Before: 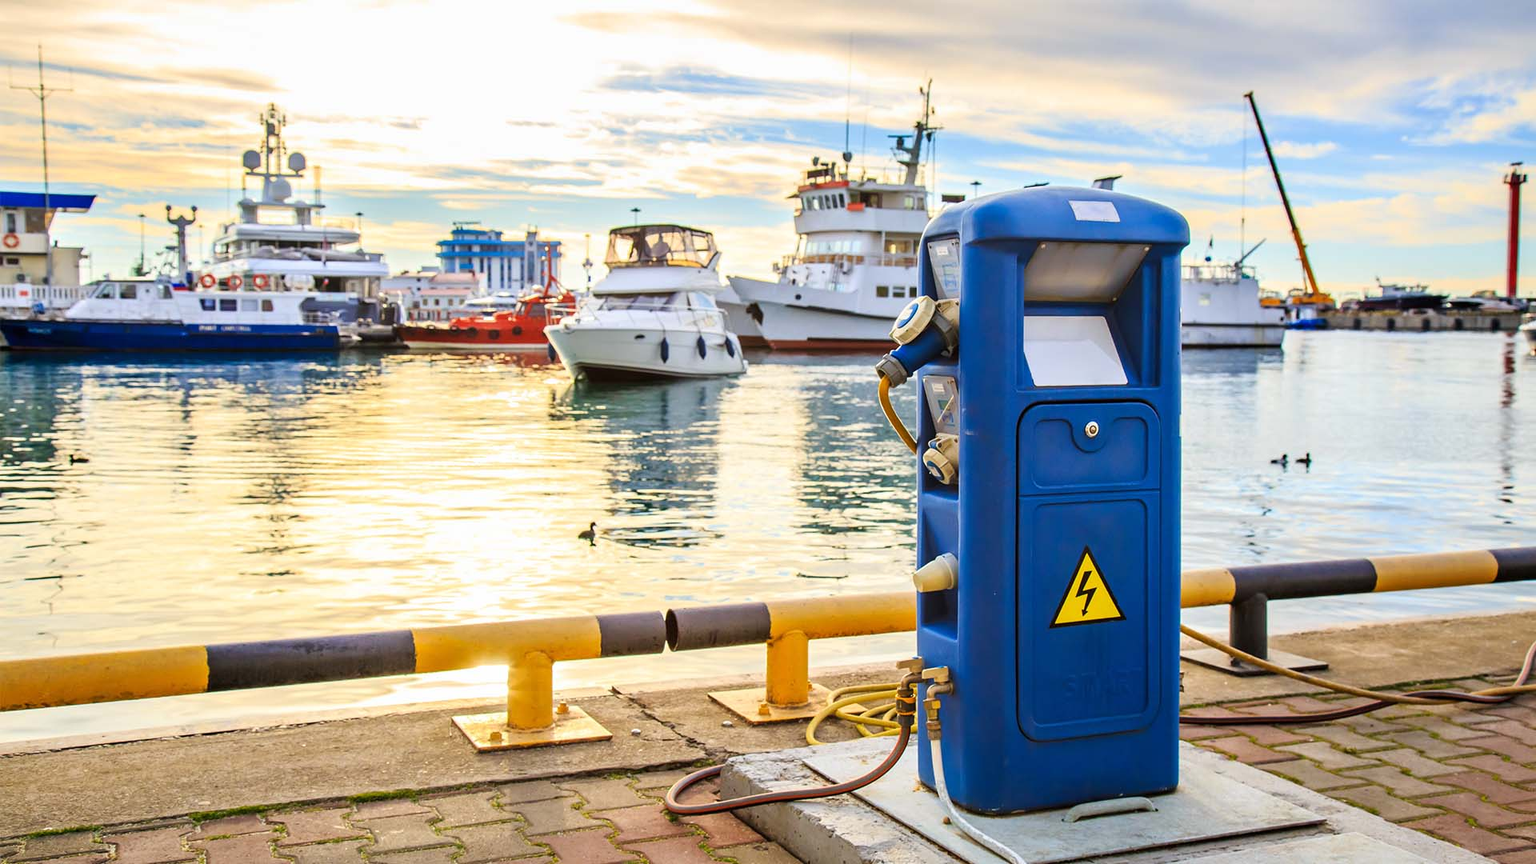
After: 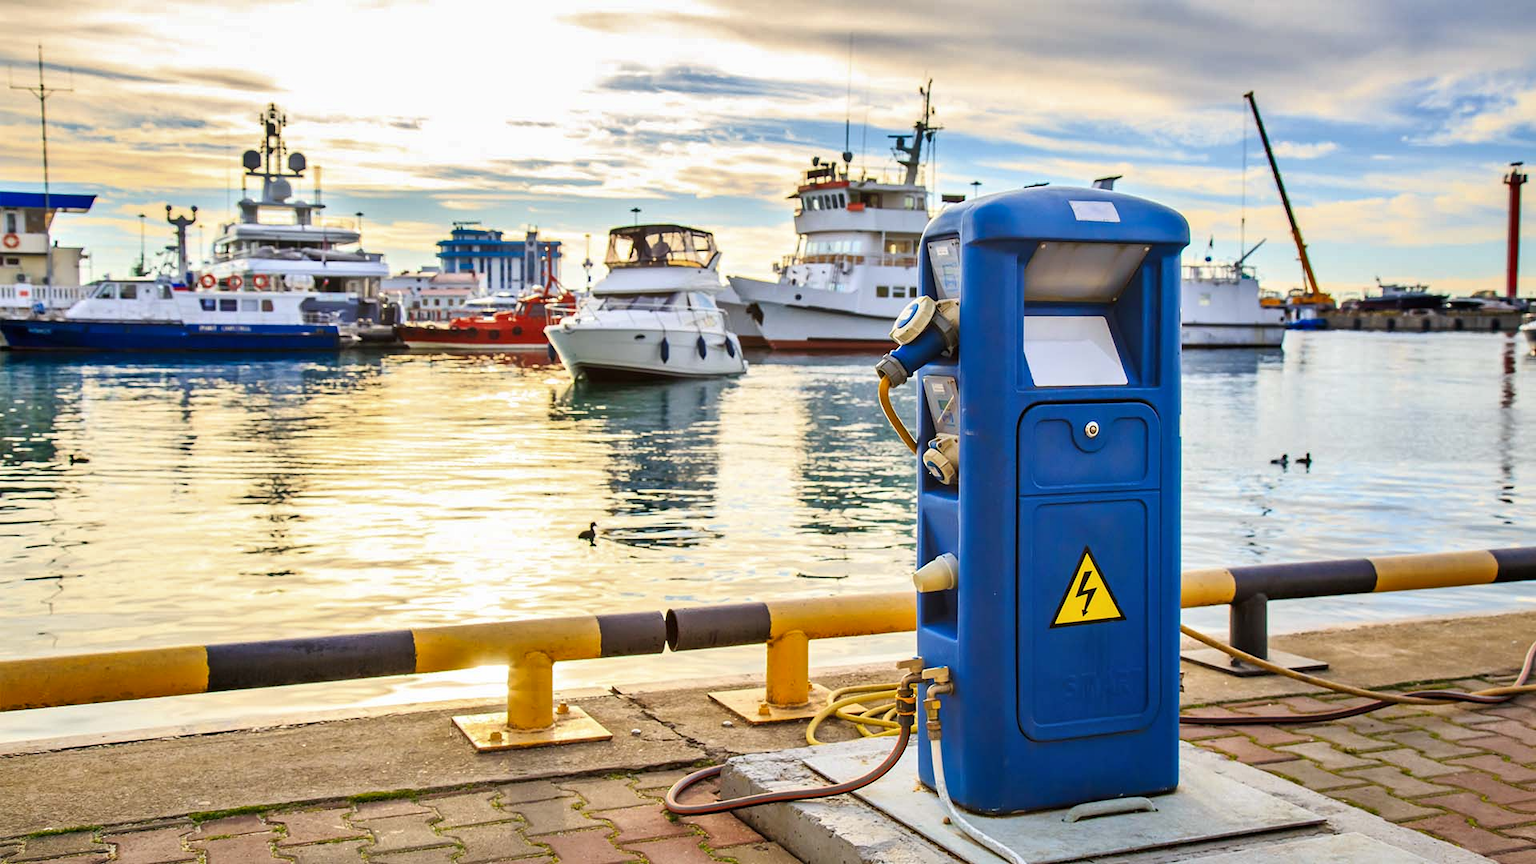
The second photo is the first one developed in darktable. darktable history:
shadows and highlights: highlights color adjustment 0%, low approximation 0.01, soften with gaussian
exposure: compensate highlight preservation false
